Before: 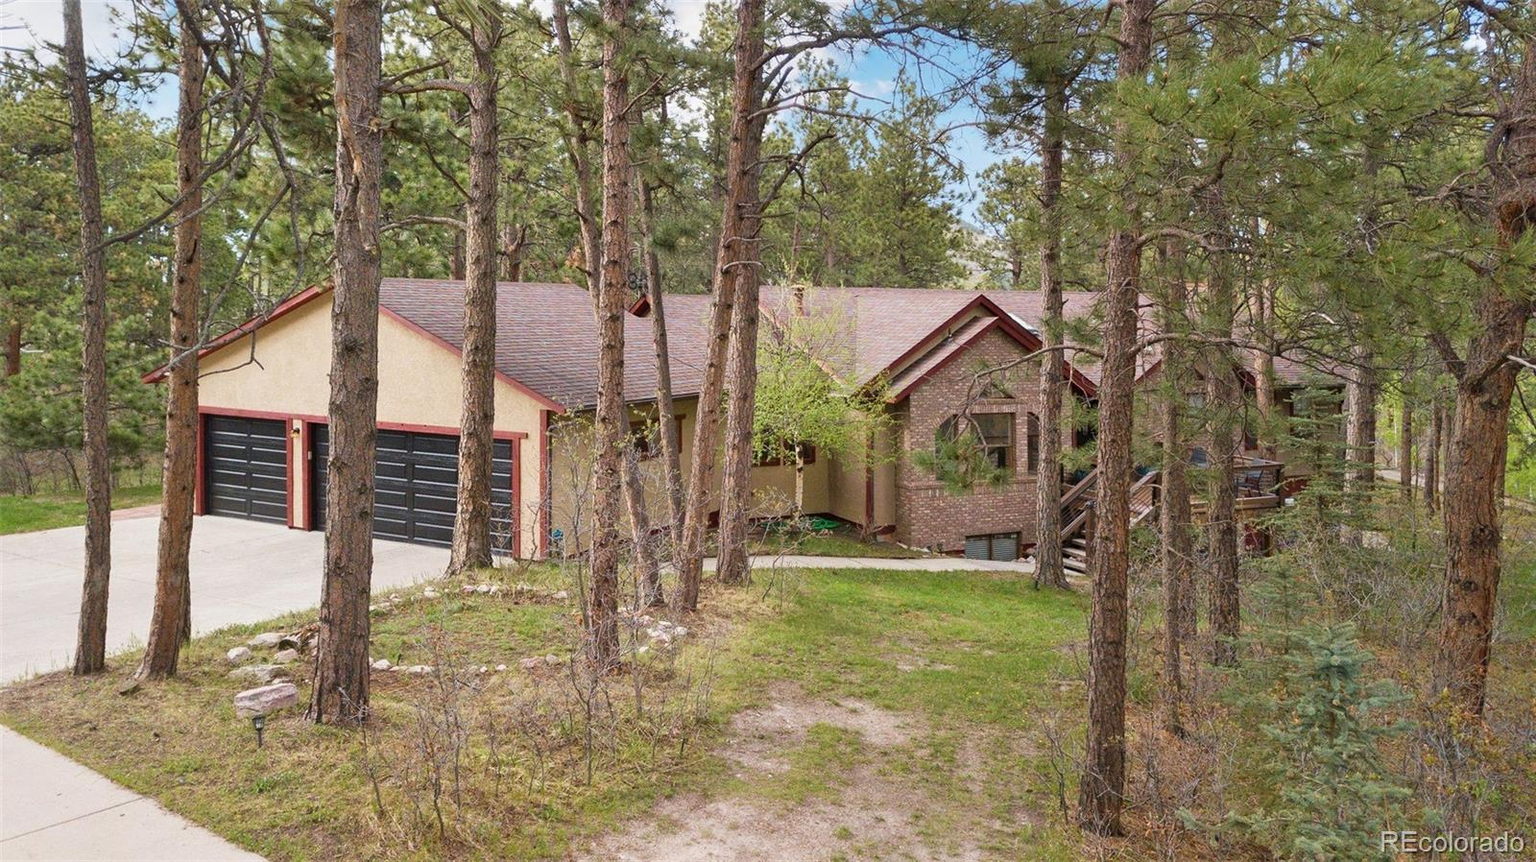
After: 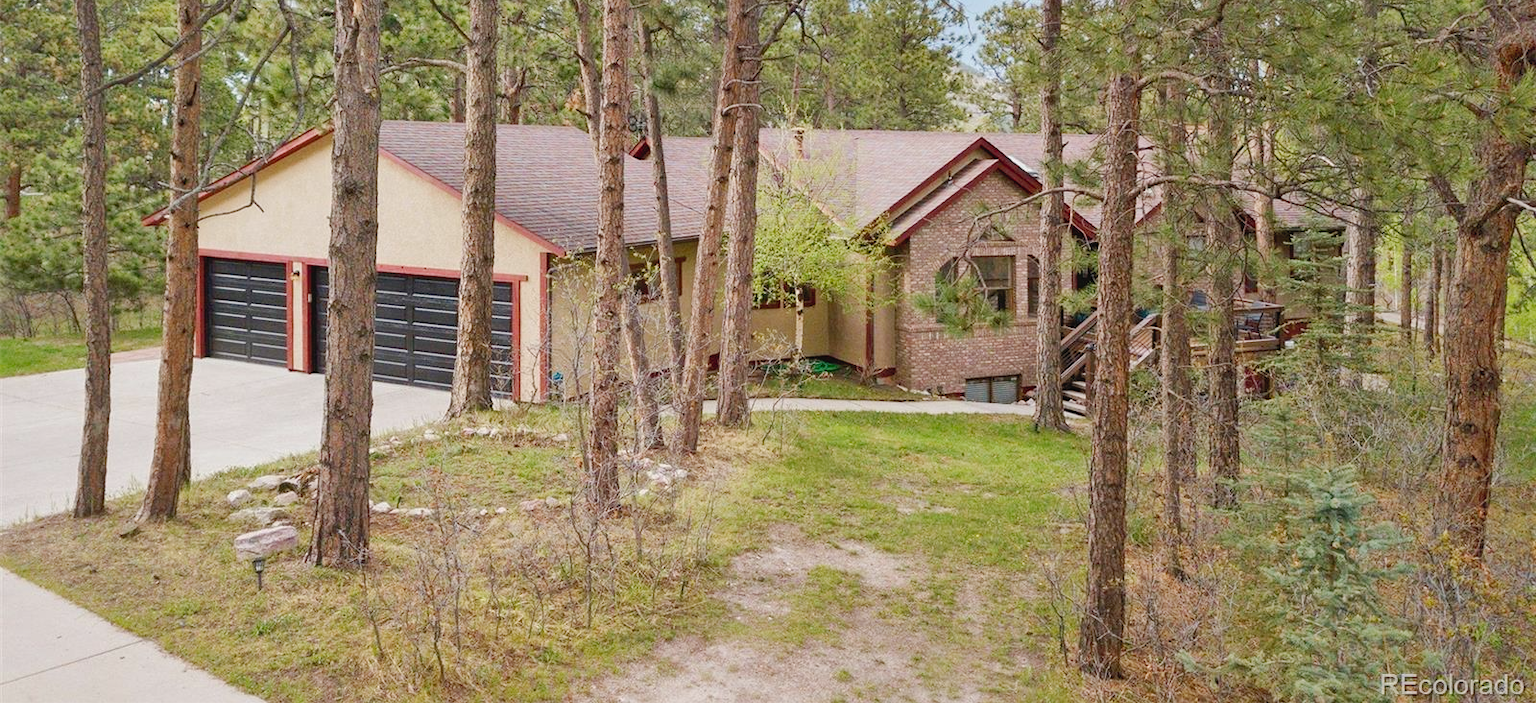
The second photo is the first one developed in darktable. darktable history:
tone curve: curves: ch0 [(0, 0.019) (0.066, 0.043) (0.189, 0.182) (0.368, 0.407) (0.501, 0.564) (0.677, 0.729) (0.851, 0.861) (0.997, 0.959)]; ch1 [(0, 0) (0.187, 0.121) (0.388, 0.346) (0.437, 0.409) (0.474, 0.472) (0.499, 0.501) (0.514, 0.515) (0.542, 0.557) (0.645, 0.686) (0.812, 0.856) (1, 1)]; ch2 [(0, 0) (0.246, 0.214) (0.421, 0.427) (0.459, 0.484) (0.5, 0.504) (0.518, 0.523) (0.529, 0.548) (0.56, 0.576) (0.607, 0.63) (0.744, 0.734) (0.867, 0.821) (0.993, 0.889)], preserve colors none
crop and rotate: top 18.29%
exposure: exposure 0.124 EV, compensate highlight preservation false
shadows and highlights: on, module defaults
